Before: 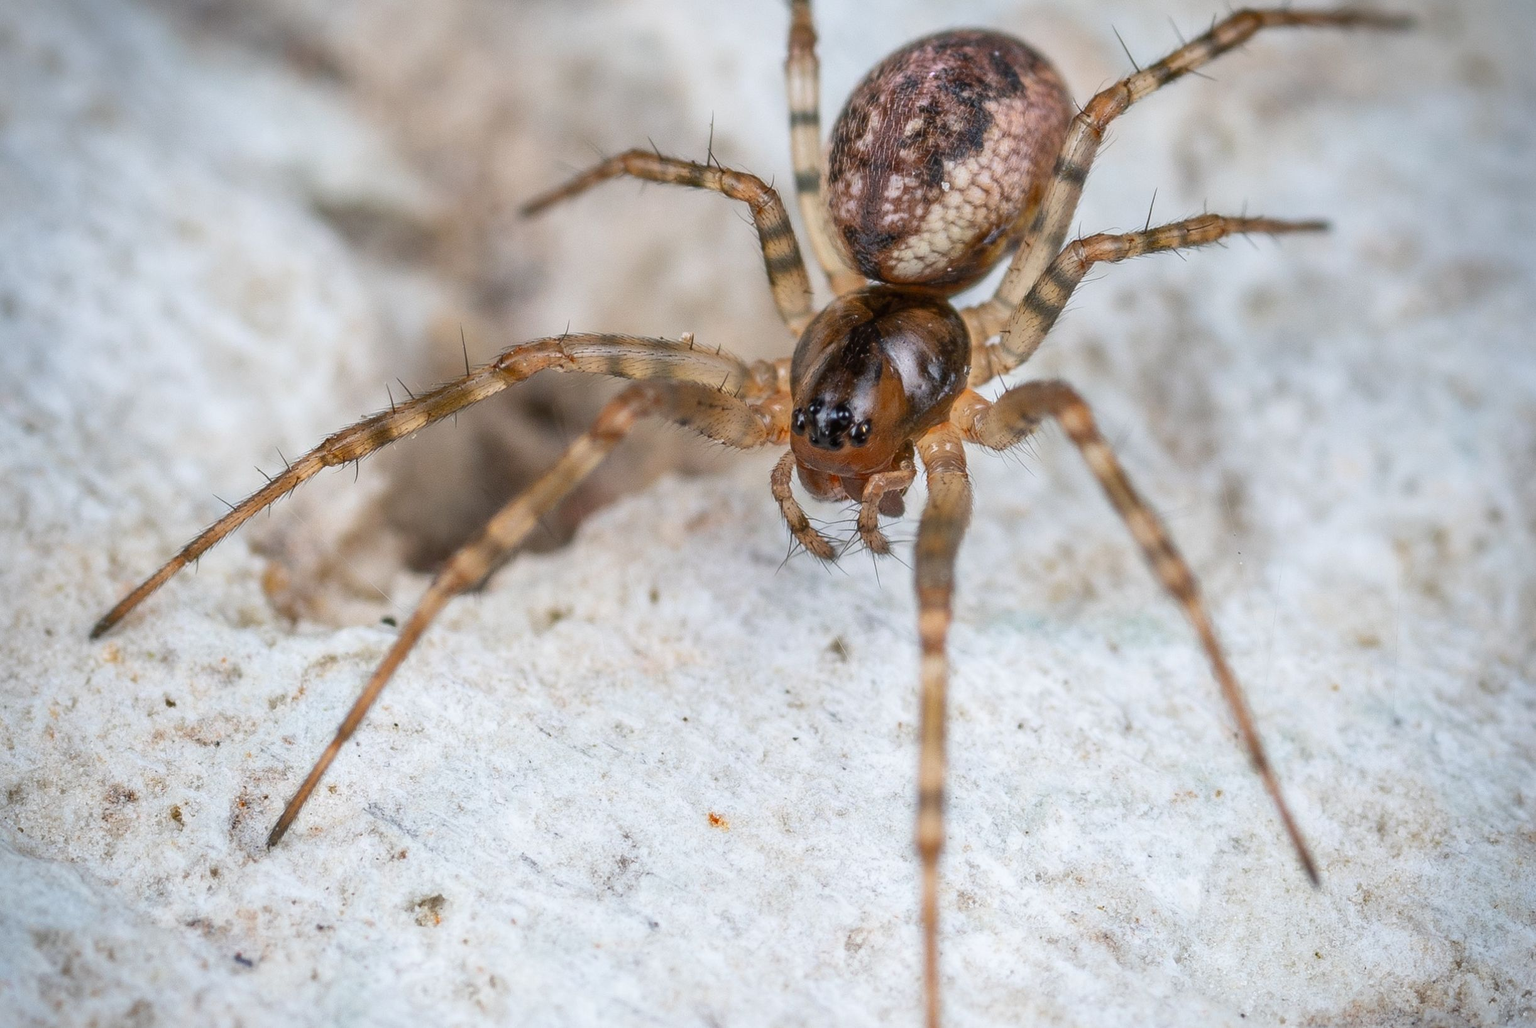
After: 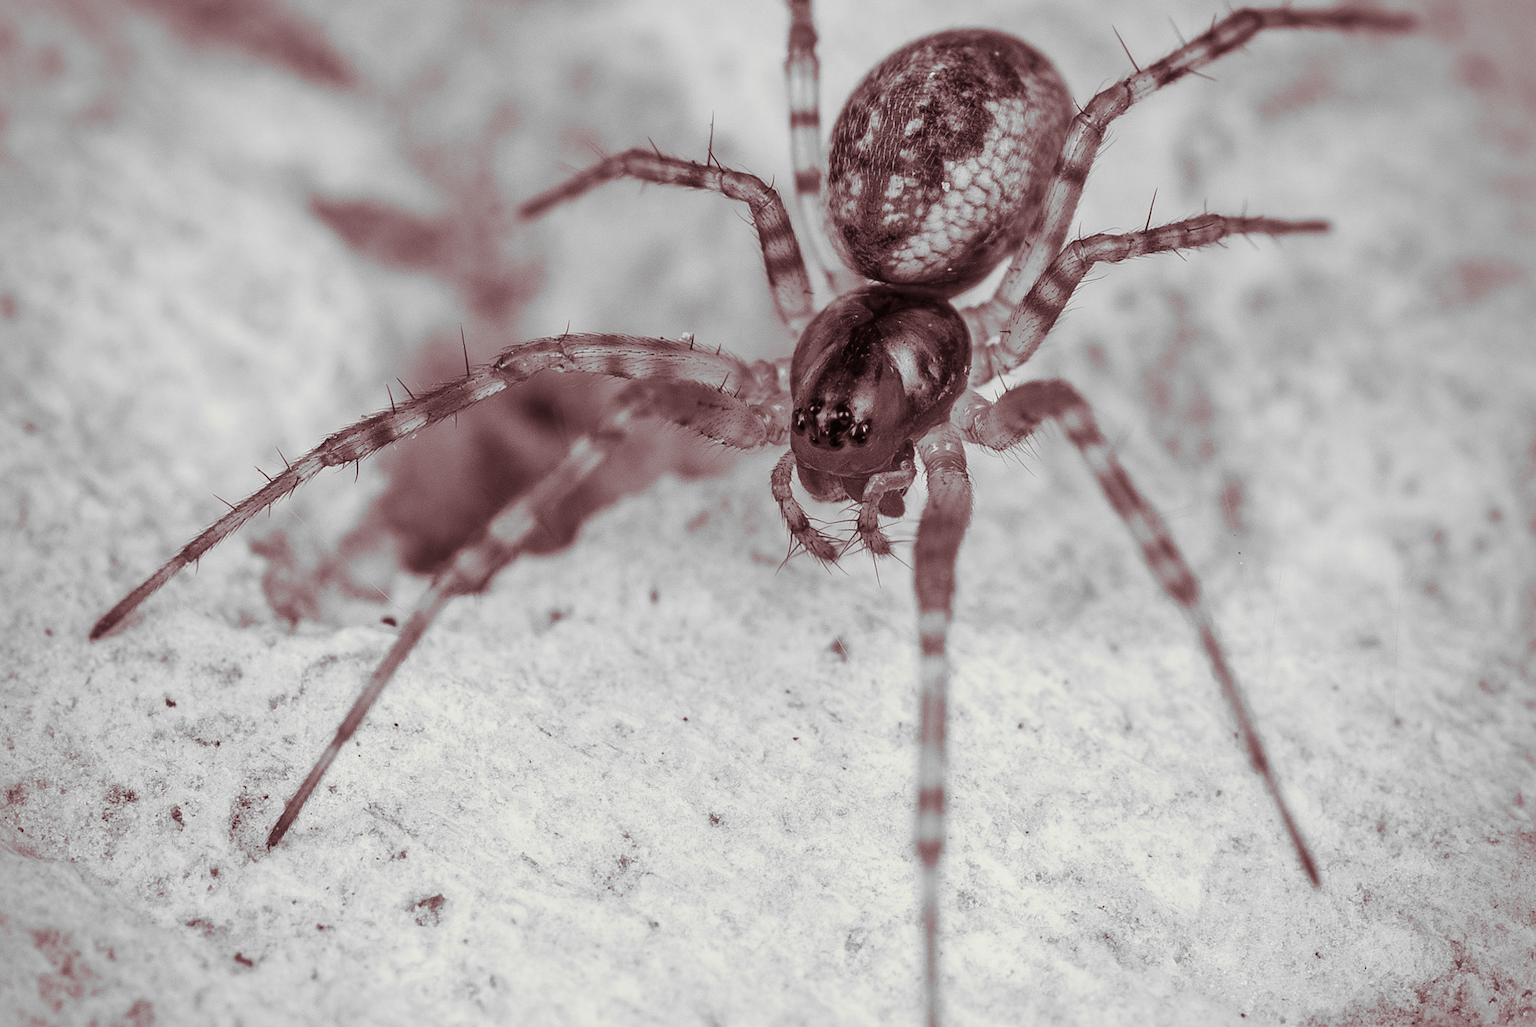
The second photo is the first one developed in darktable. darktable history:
split-toning: on, module defaults
color calibration: output gray [0.714, 0.278, 0, 0], illuminant same as pipeline (D50), adaptation none (bypass)
white balance: red 0.766, blue 1.537
sharpen: amount 0.2
contrast brightness saturation: contrast 0.11, saturation -0.17
